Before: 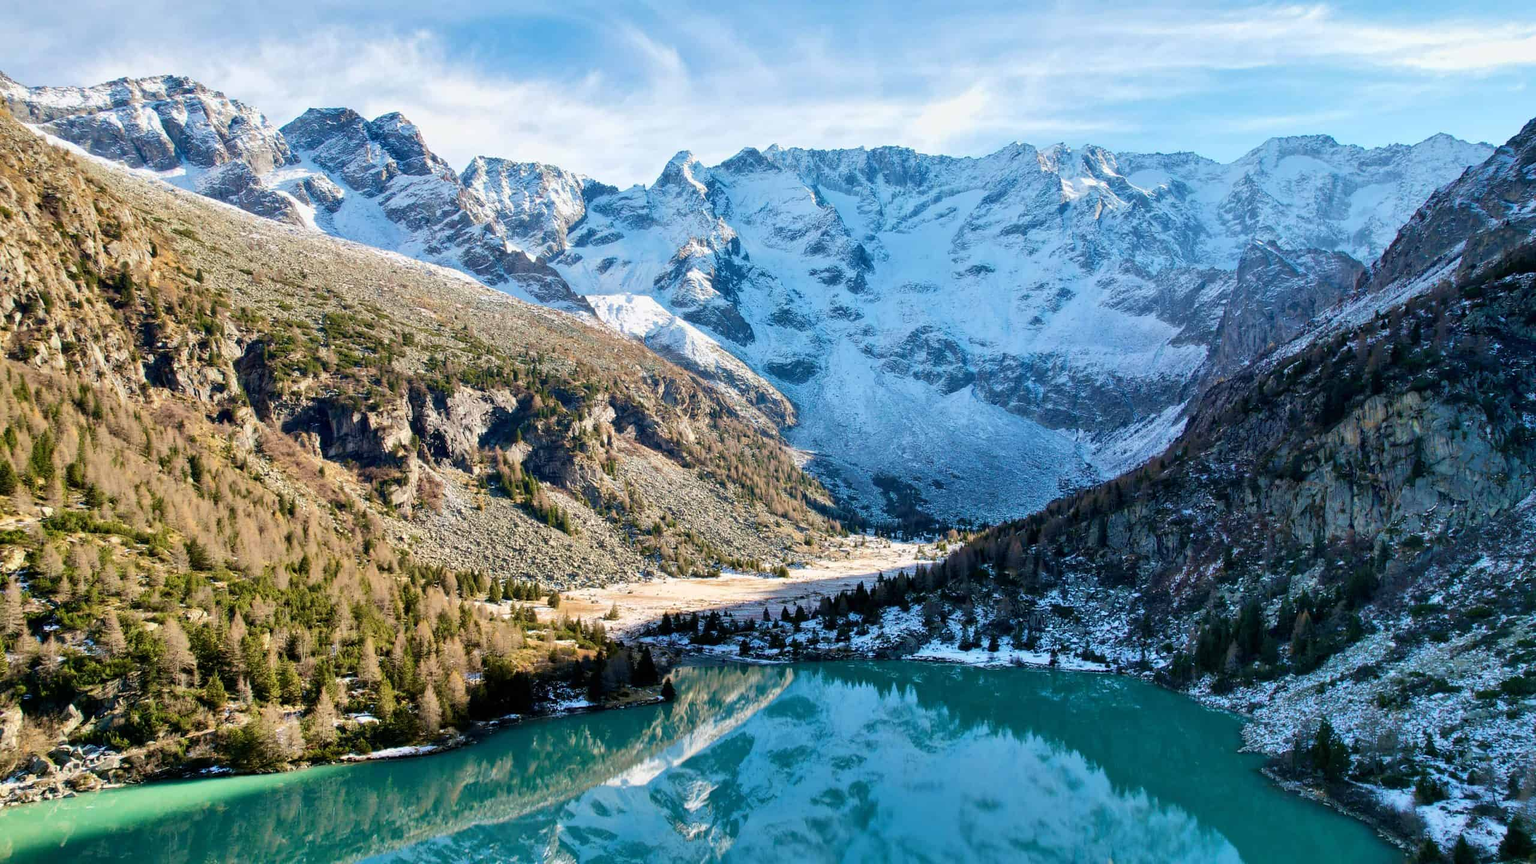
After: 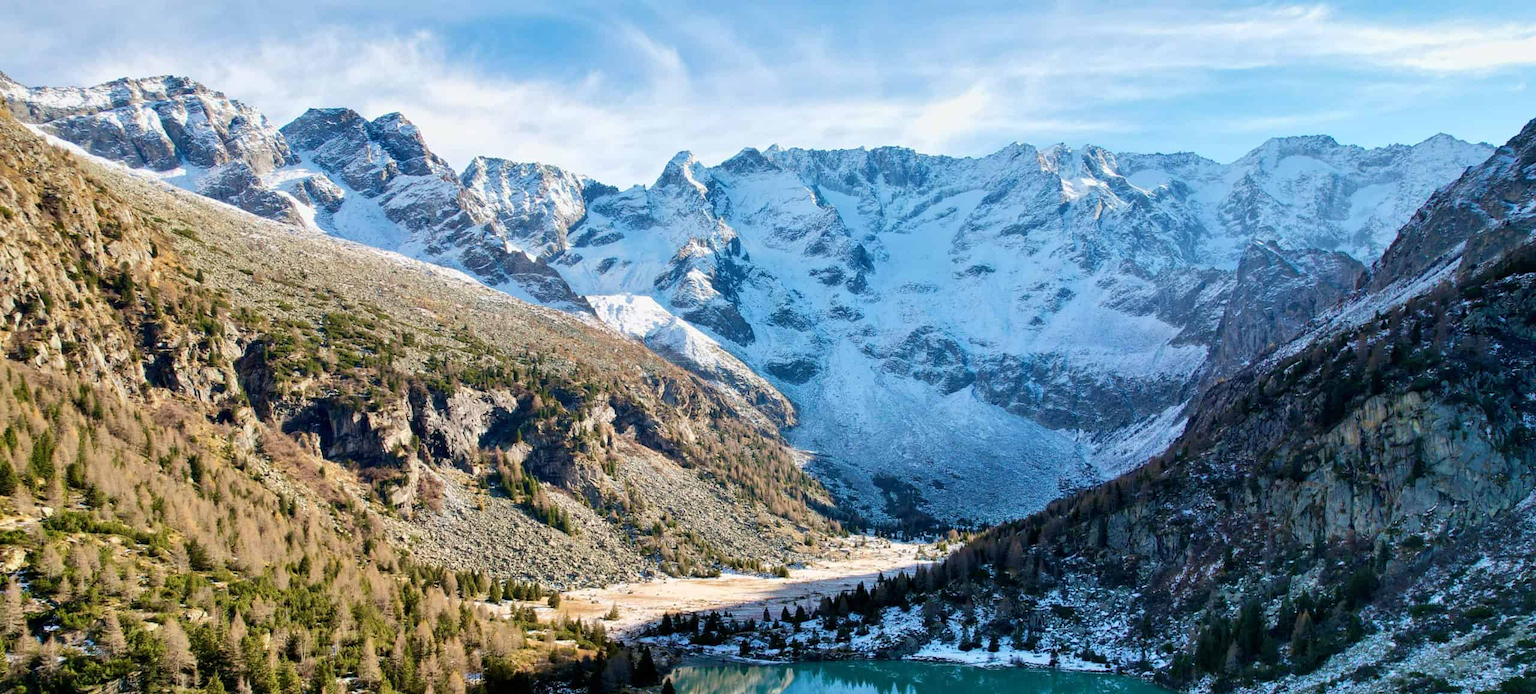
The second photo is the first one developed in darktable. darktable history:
crop: bottom 19.538%
